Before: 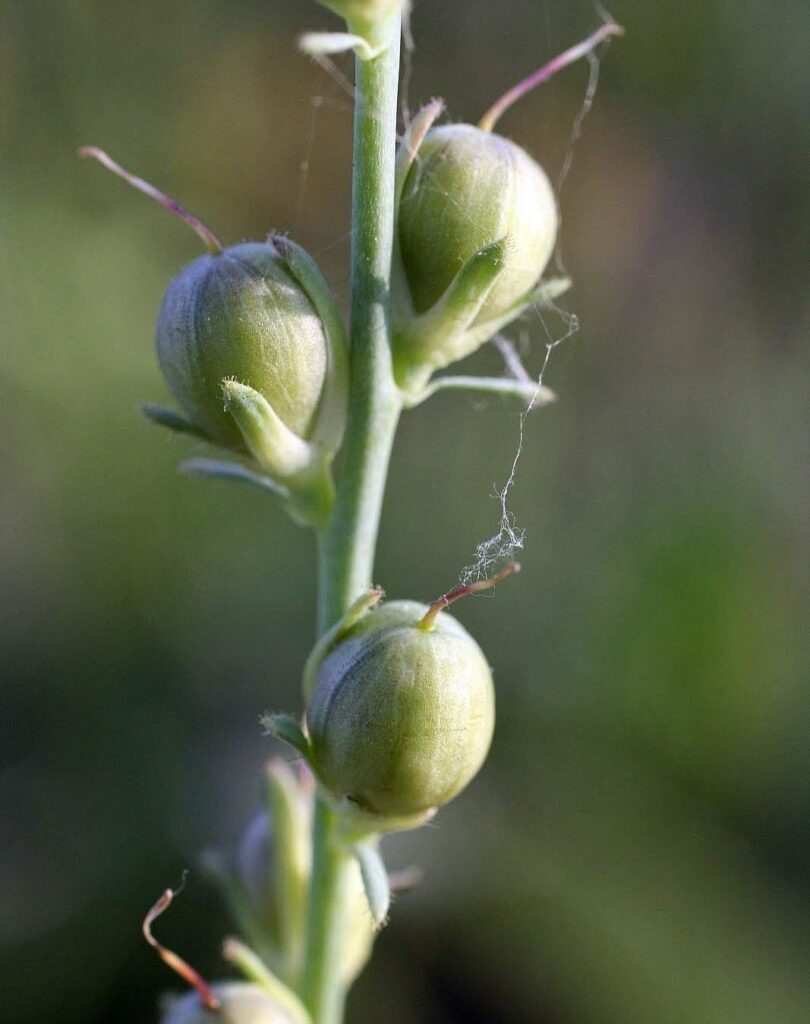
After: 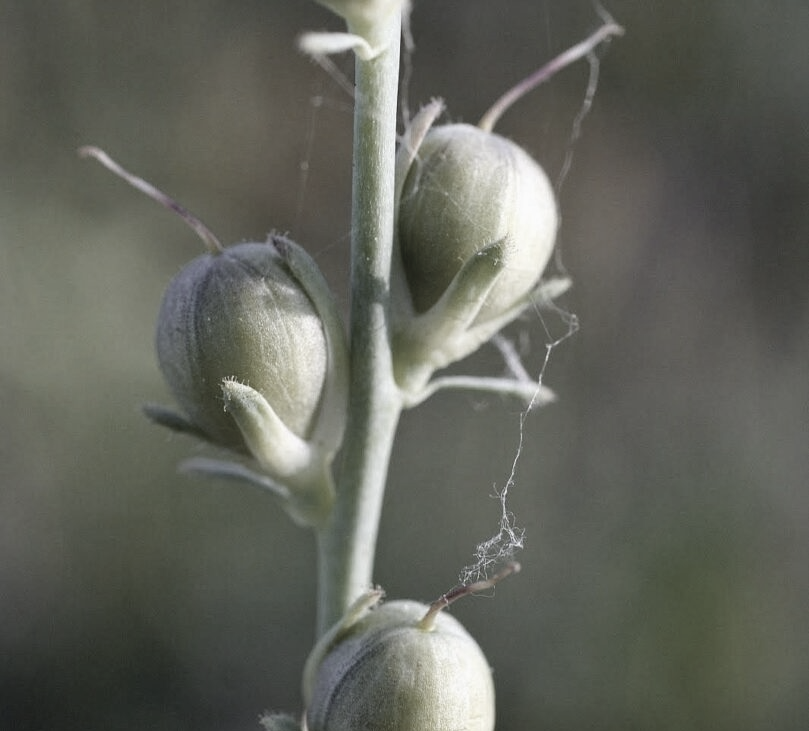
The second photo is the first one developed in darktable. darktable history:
velvia: on, module defaults
color balance rgb: linear chroma grading › shadows -8%, linear chroma grading › global chroma 10%, perceptual saturation grading › global saturation 2%, perceptual saturation grading › highlights -2%, perceptual saturation grading › mid-tones 4%, perceptual saturation grading › shadows 8%, perceptual brilliance grading › global brilliance 2%, perceptual brilliance grading › highlights -4%, global vibrance 16%, saturation formula JzAzBz (2021)
crop: bottom 28.576%
color correction: saturation 0.2
